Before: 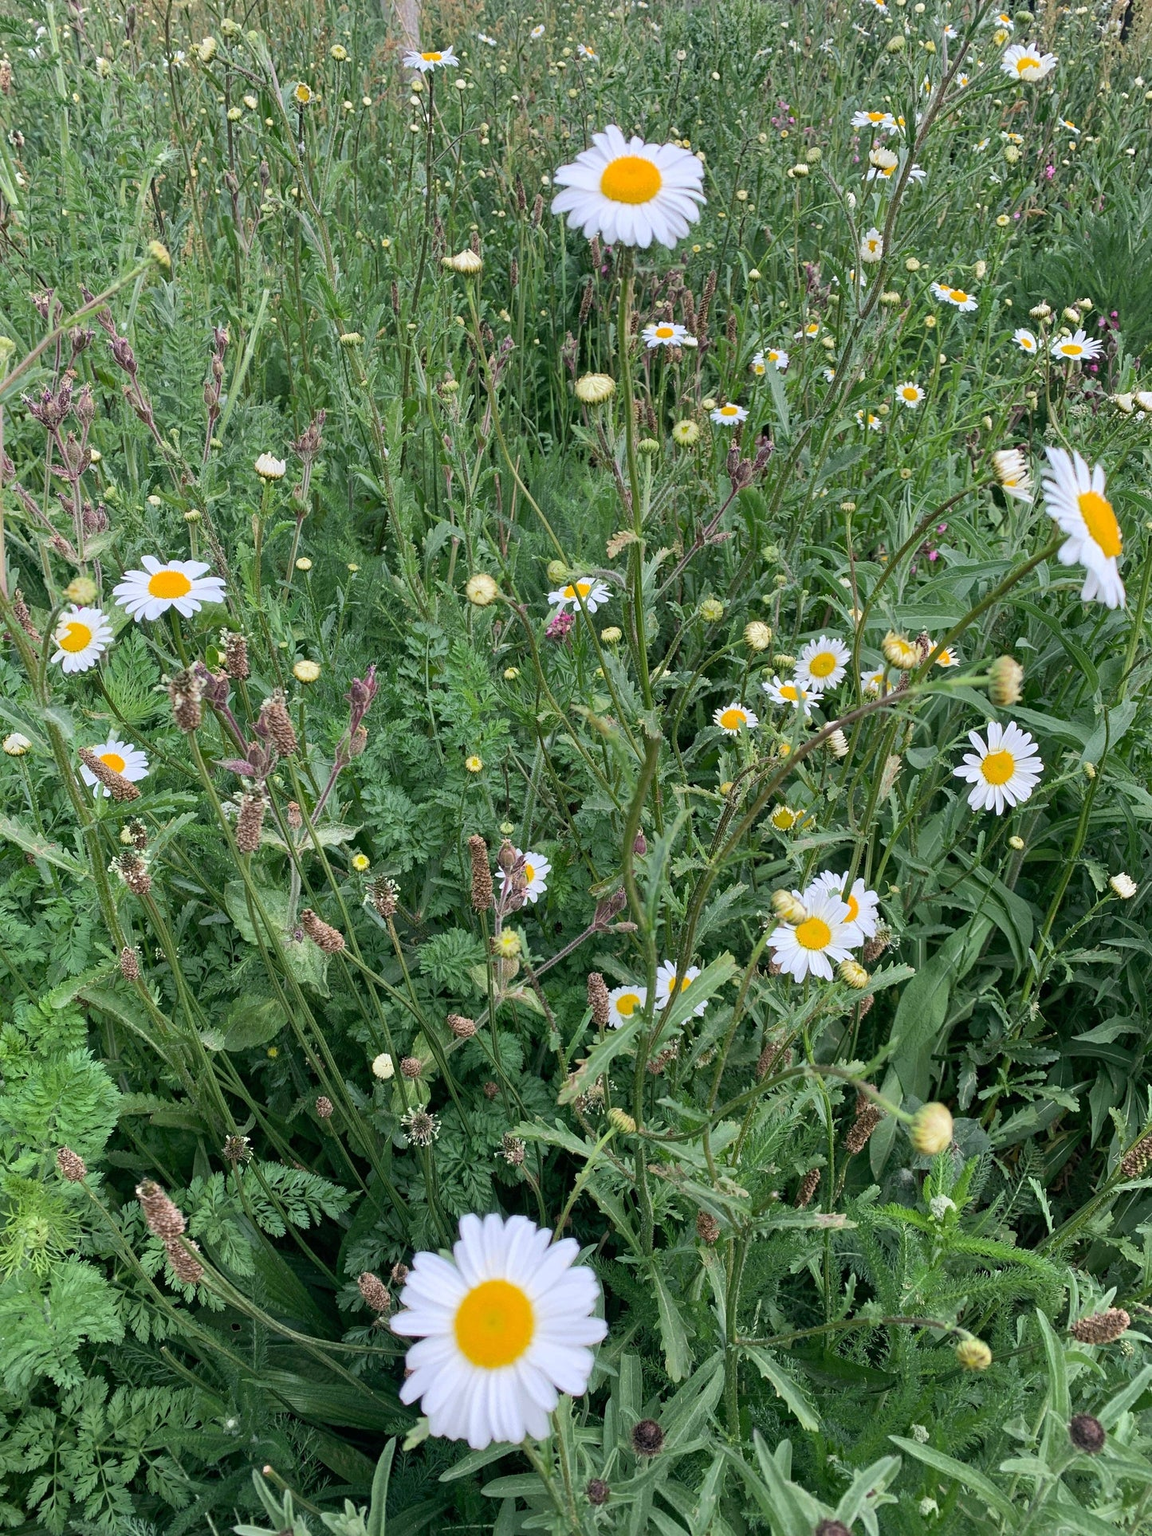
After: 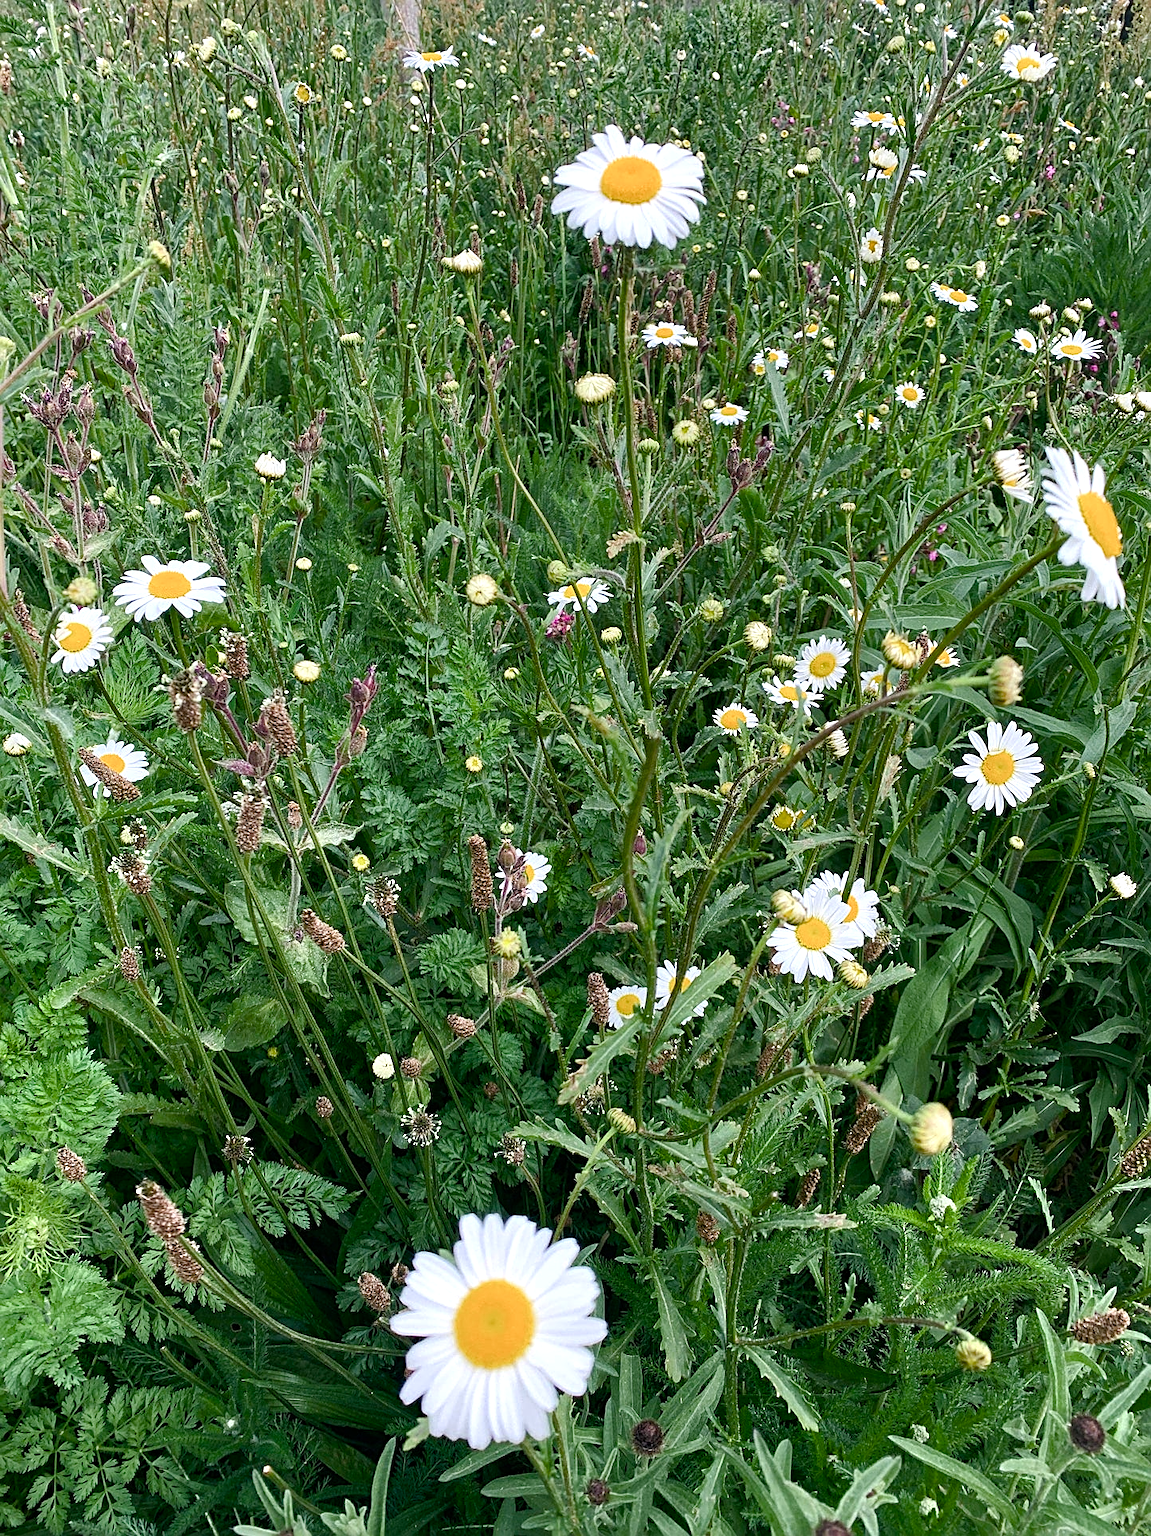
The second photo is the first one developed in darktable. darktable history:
color balance rgb: perceptual saturation grading › highlights -29.58%, perceptual saturation grading › mid-tones 29.47%, perceptual saturation grading › shadows 59.73%, perceptual brilliance grading › global brilliance -17.79%, perceptual brilliance grading › highlights 28.73%, global vibrance 15.44%
sharpen: on, module defaults
